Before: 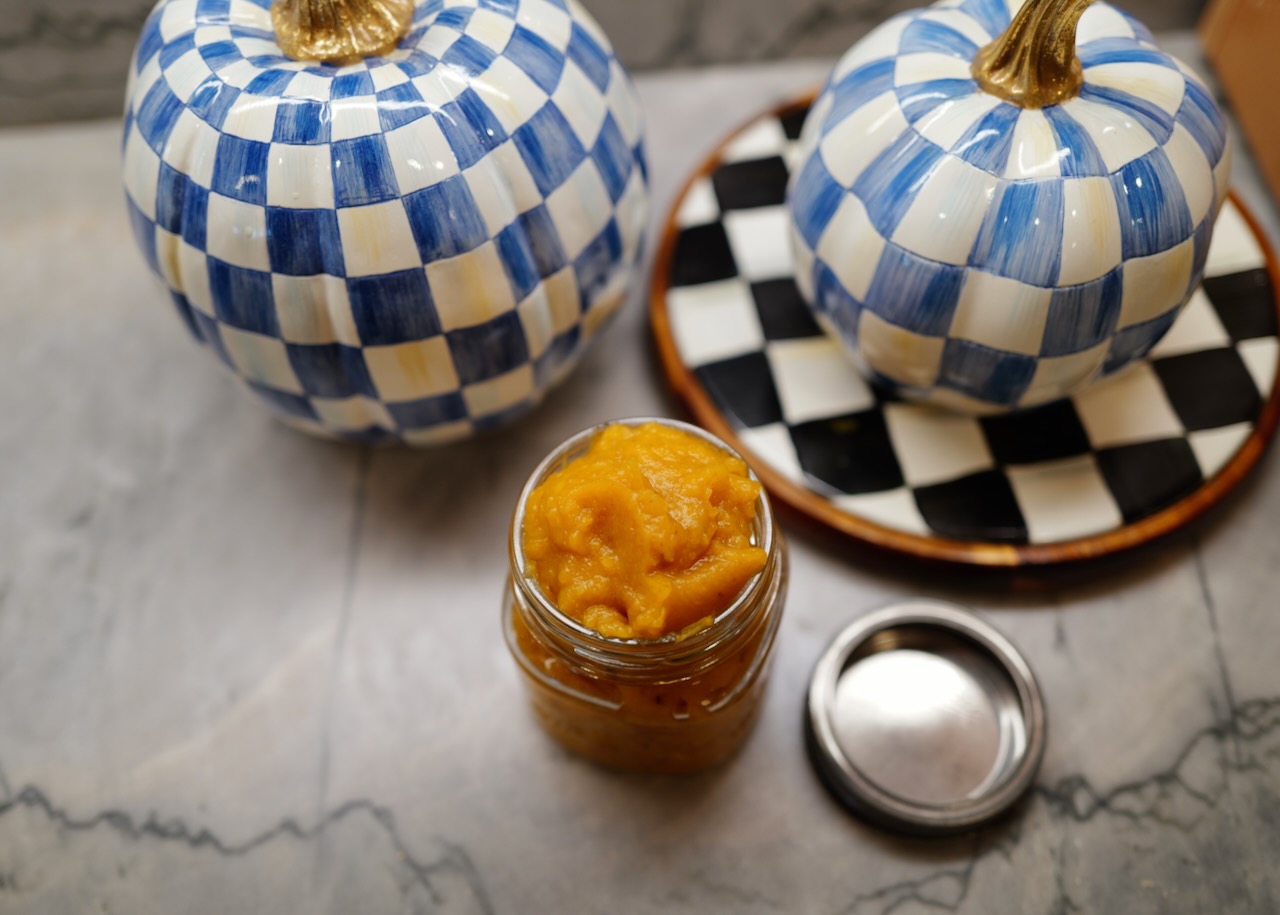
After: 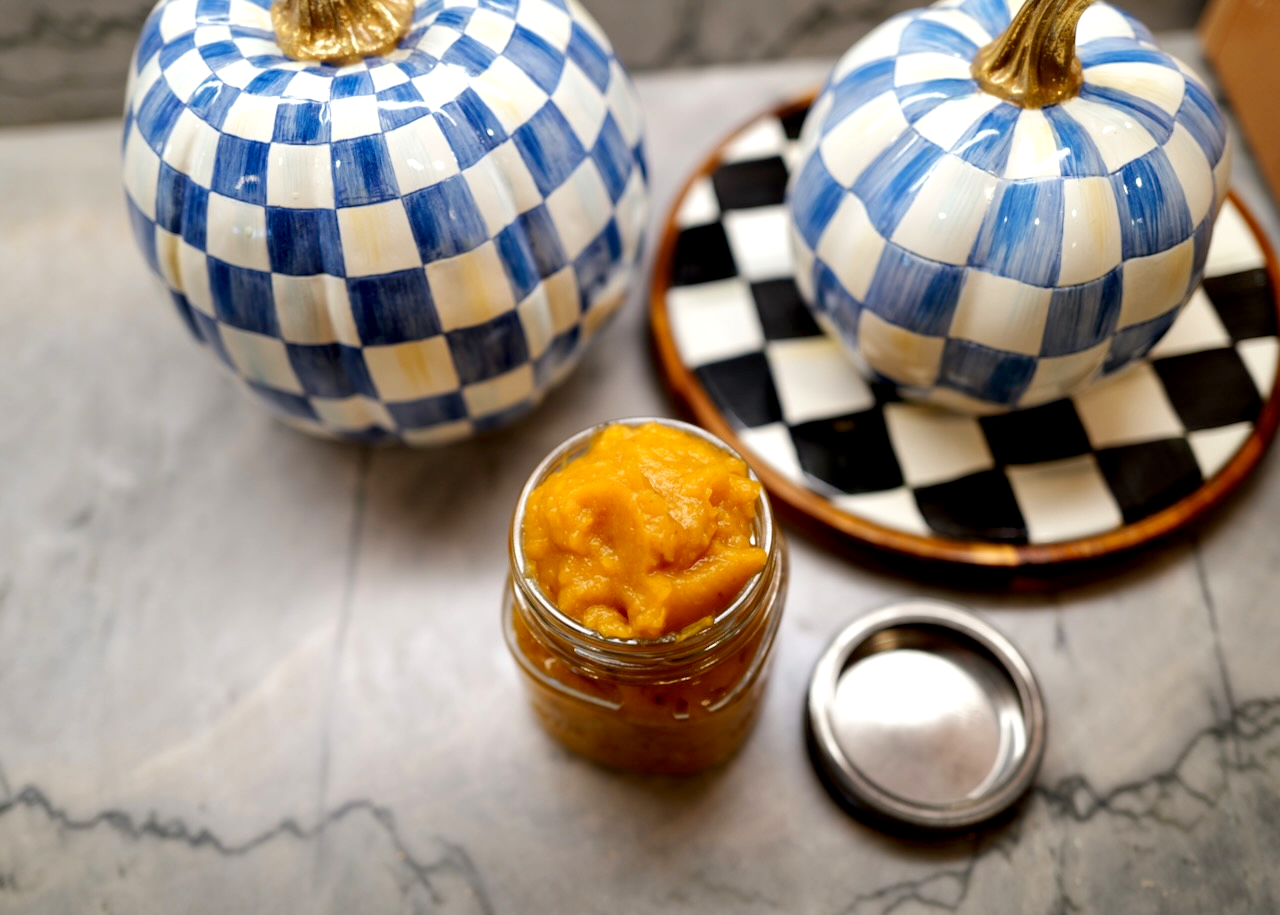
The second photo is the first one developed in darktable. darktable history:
exposure: black level correction 0.005, exposure 0.417 EV, compensate highlight preservation false
contrast equalizer: octaves 7, y [[0.6 ×6], [0.55 ×6], [0 ×6], [0 ×6], [0 ×6]], mix 0.15
